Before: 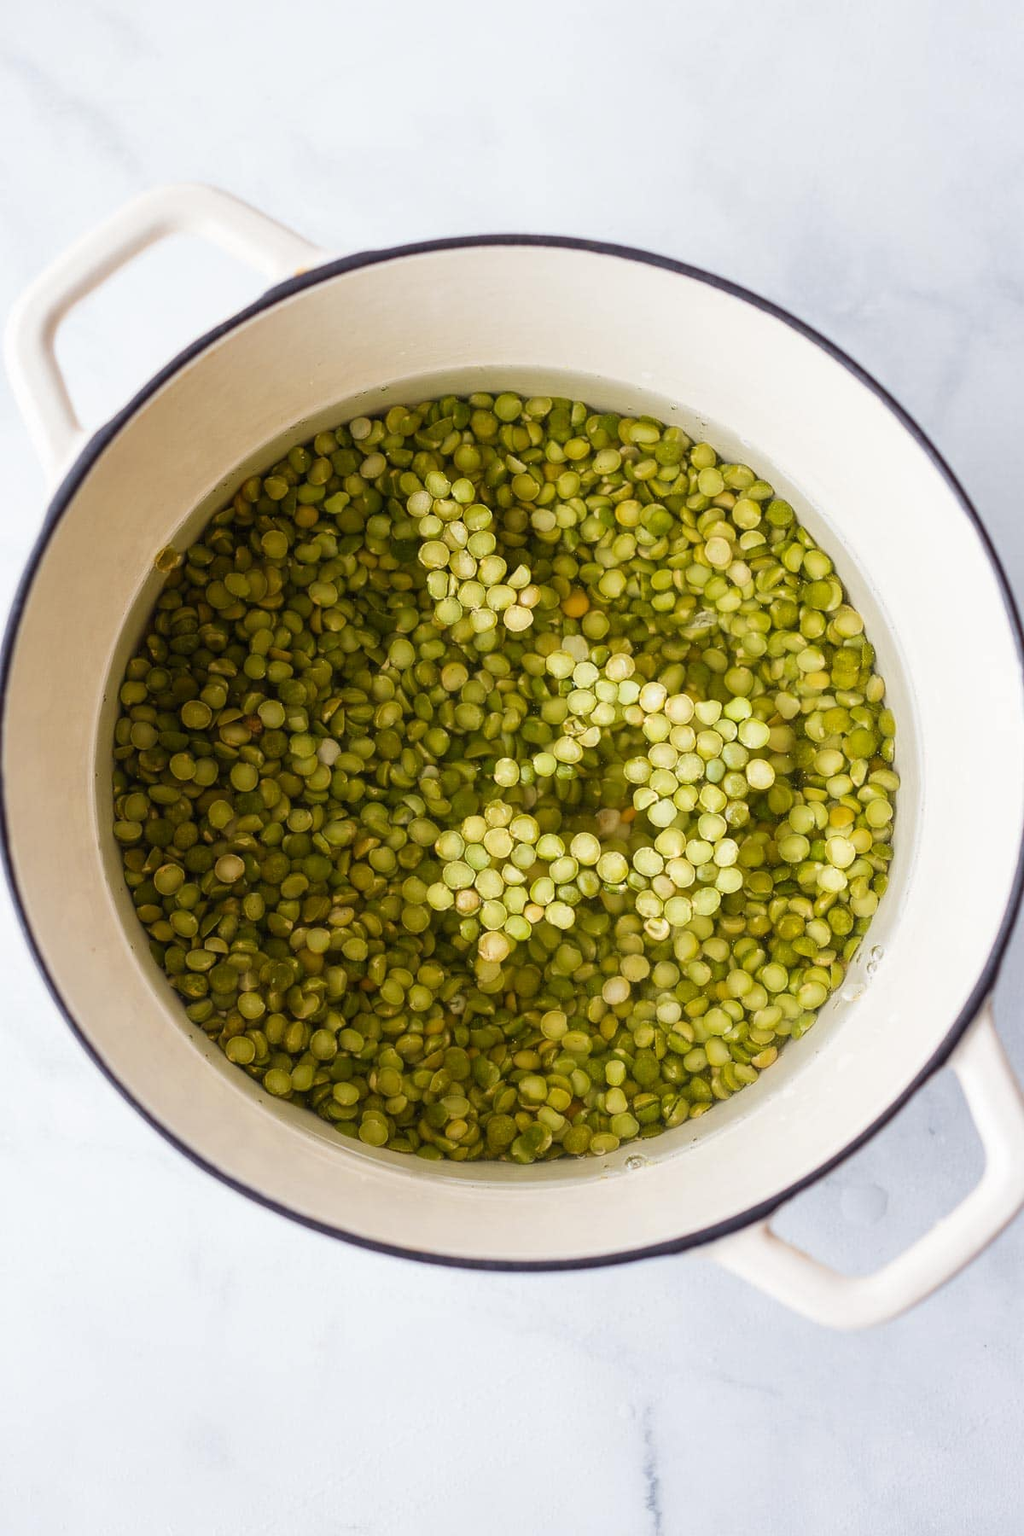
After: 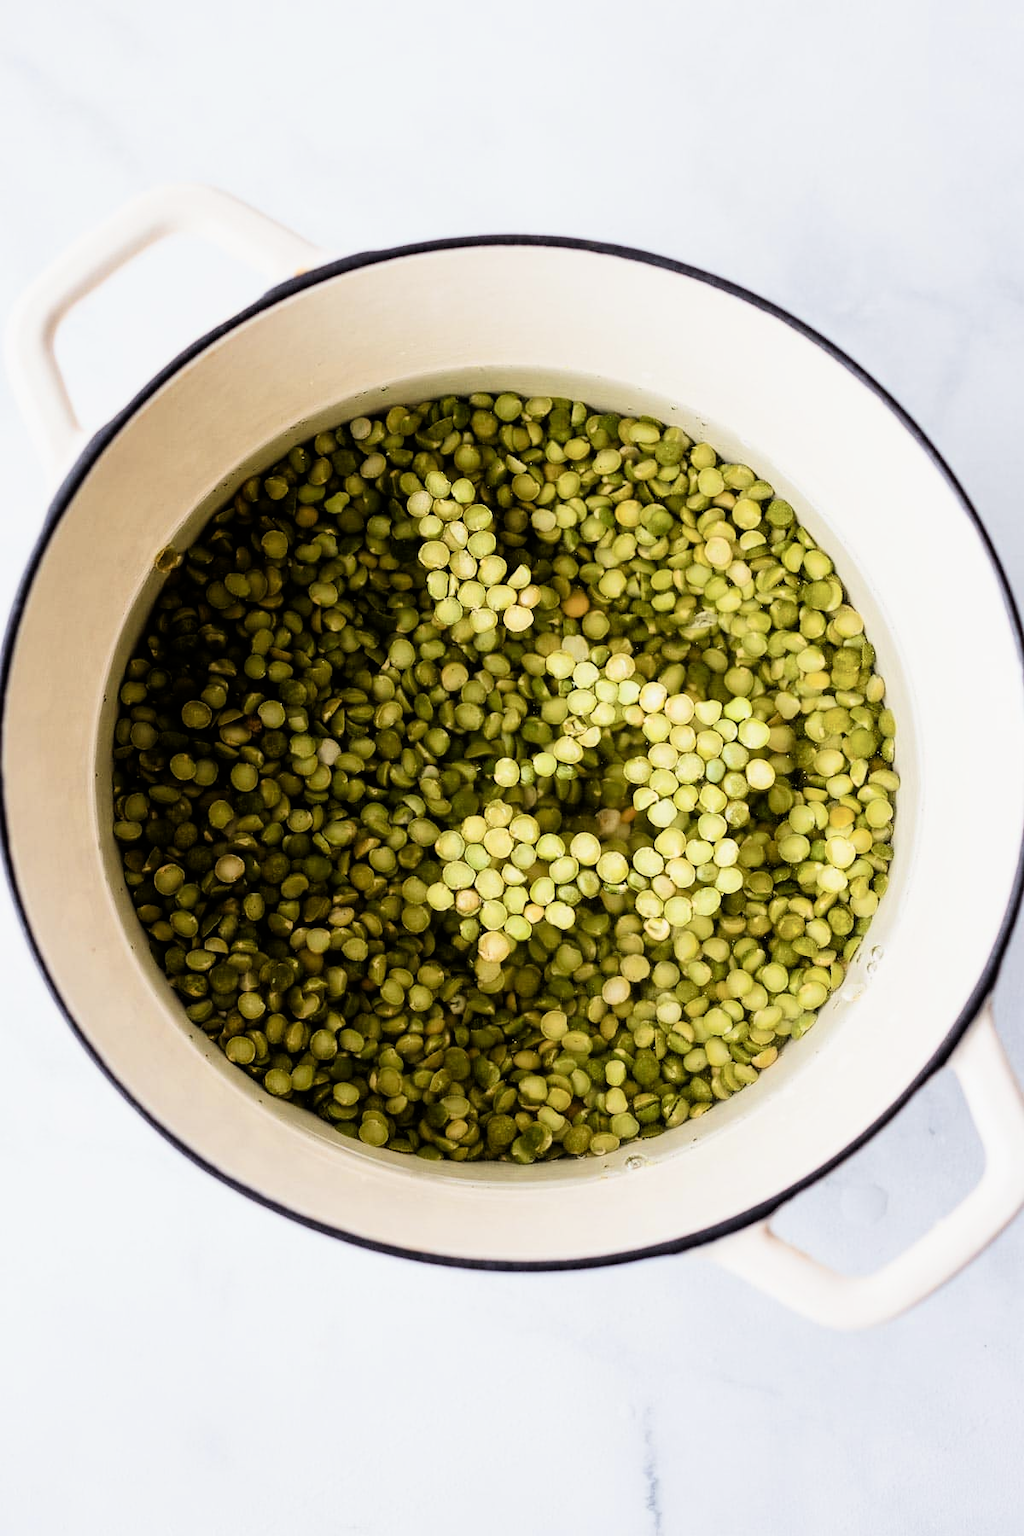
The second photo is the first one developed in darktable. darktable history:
filmic rgb: black relative exposure -5.32 EV, white relative exposure 2.89 EV, dynamic range scaling -37.44%, hardness 4.01, contrast 1.614, highlights saturation mix -0.959%
